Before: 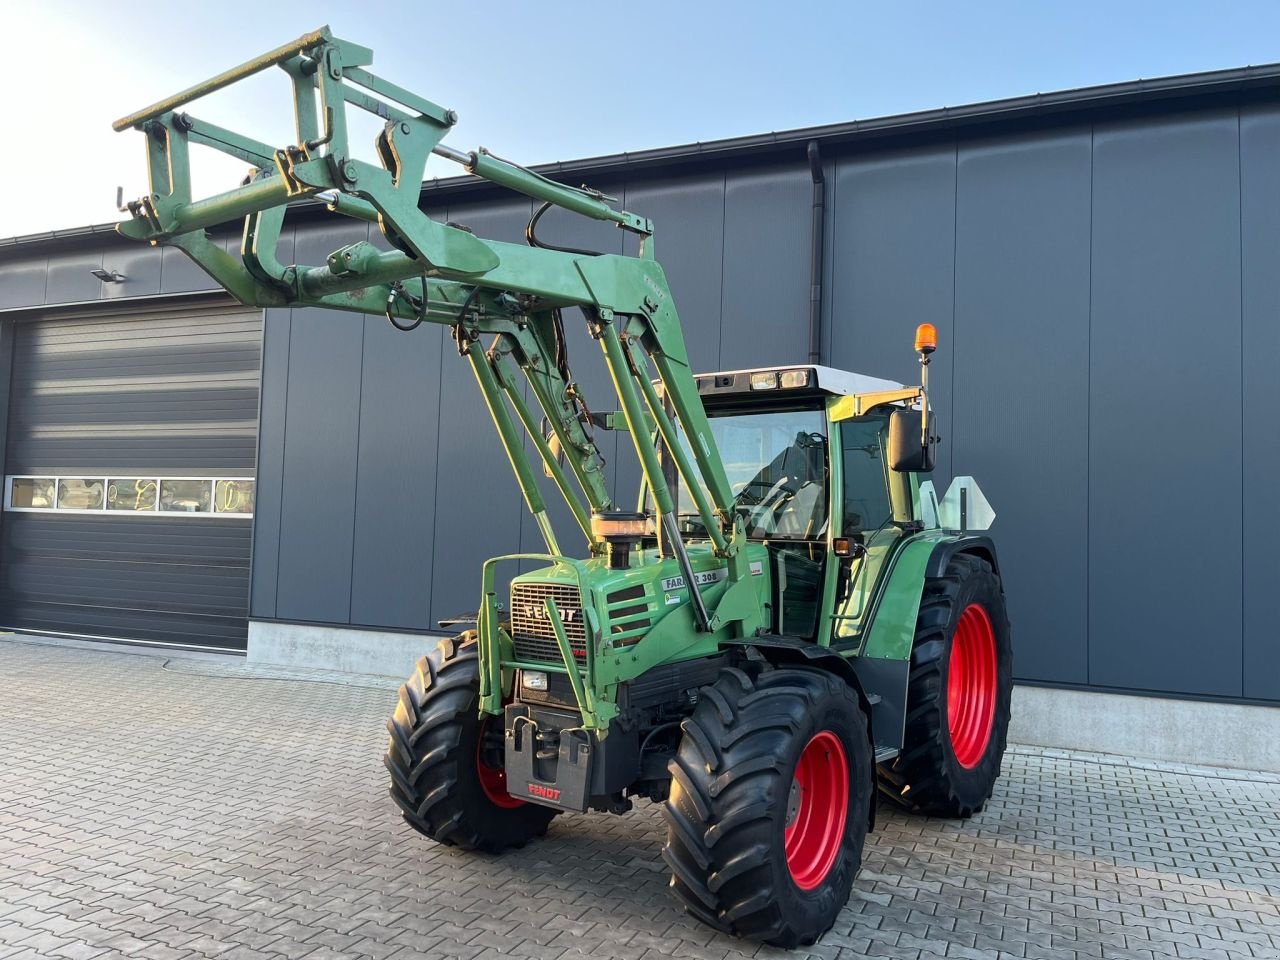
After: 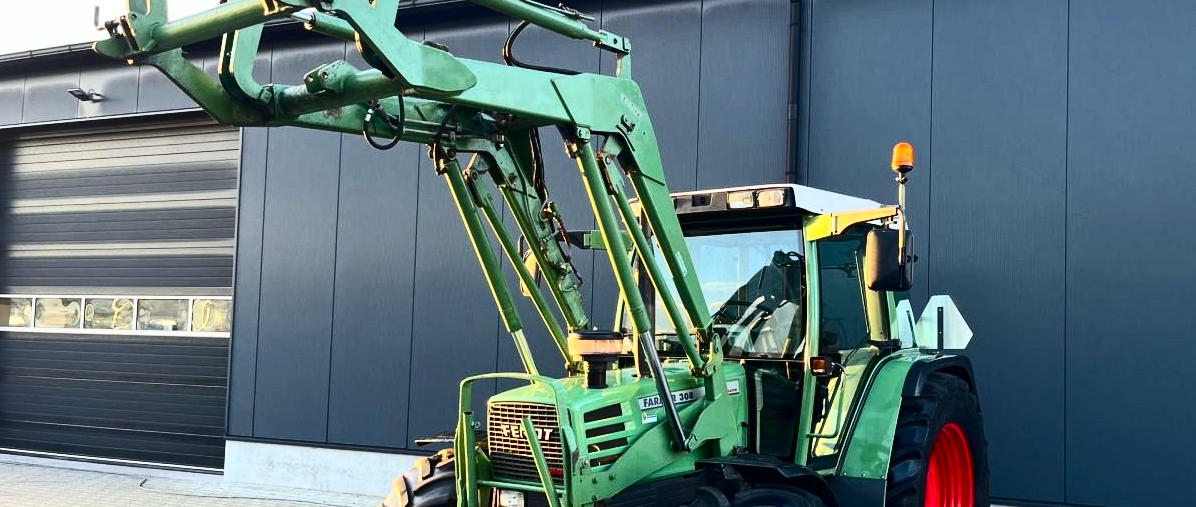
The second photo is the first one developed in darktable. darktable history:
contrast brightness saturation: contrast 0.405, brightness 0.045, saturation 0.248
crop: left 1.804%, top 18.913%, right 4.703%, bottom 28.246%
